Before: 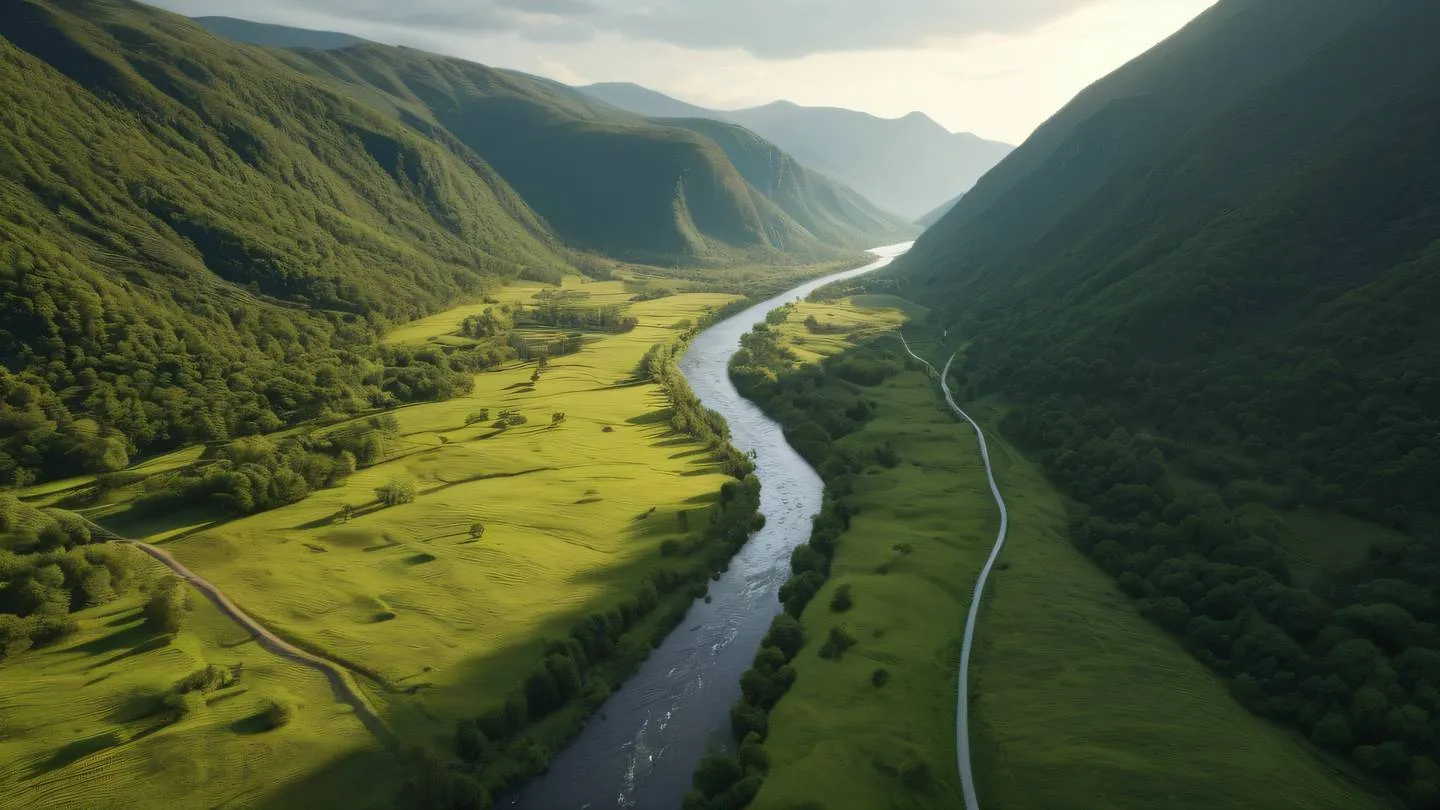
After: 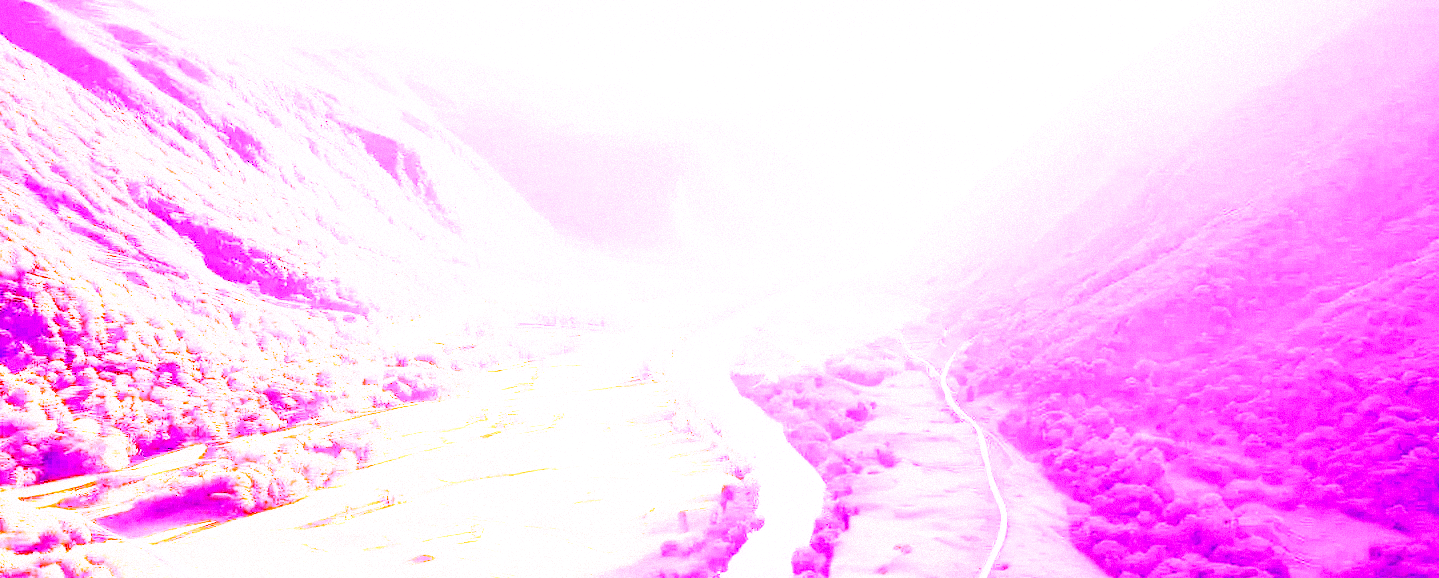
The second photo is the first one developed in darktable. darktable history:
crop: bottom 28.576%
grain: mid-tones bias 0%
white balance: red 8, blue 8
base curve: curves: ch0 [(0, 0) (0.007, 0.004) (0.027, 0.03) (0.046, 0.07) (0.207, 0.54) (0.442, 0.872) (0.673, 0.972) (1, 1)], preserve colors none
